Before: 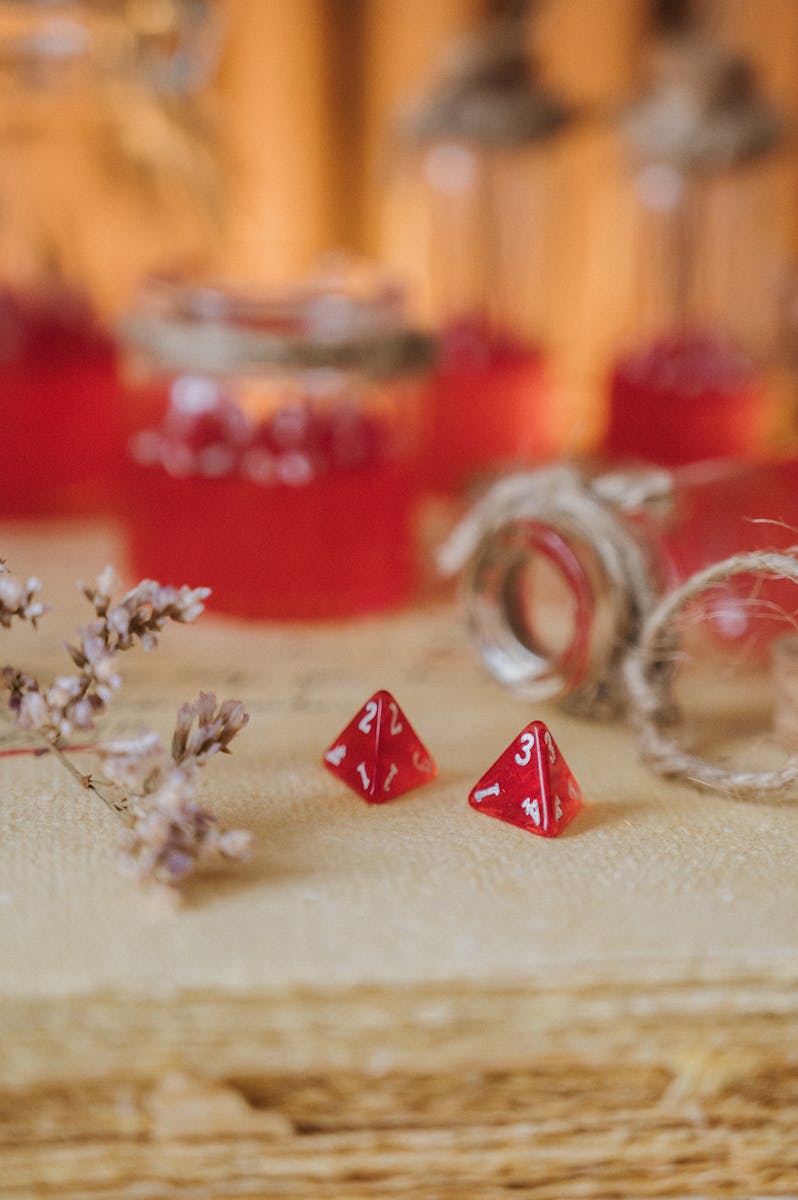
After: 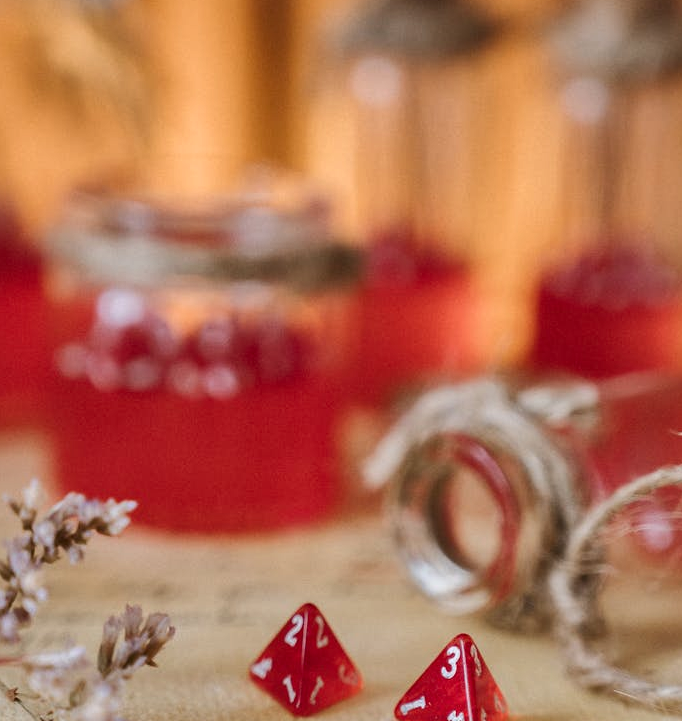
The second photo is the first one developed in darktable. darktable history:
local contrast: mode bilateral grid, contrast 20, coarseness 50, detail 141%, midtone range 0.2
crop and rotate: left 9.368%, top 7.303%, right 5.071%, bottom 32.582%
